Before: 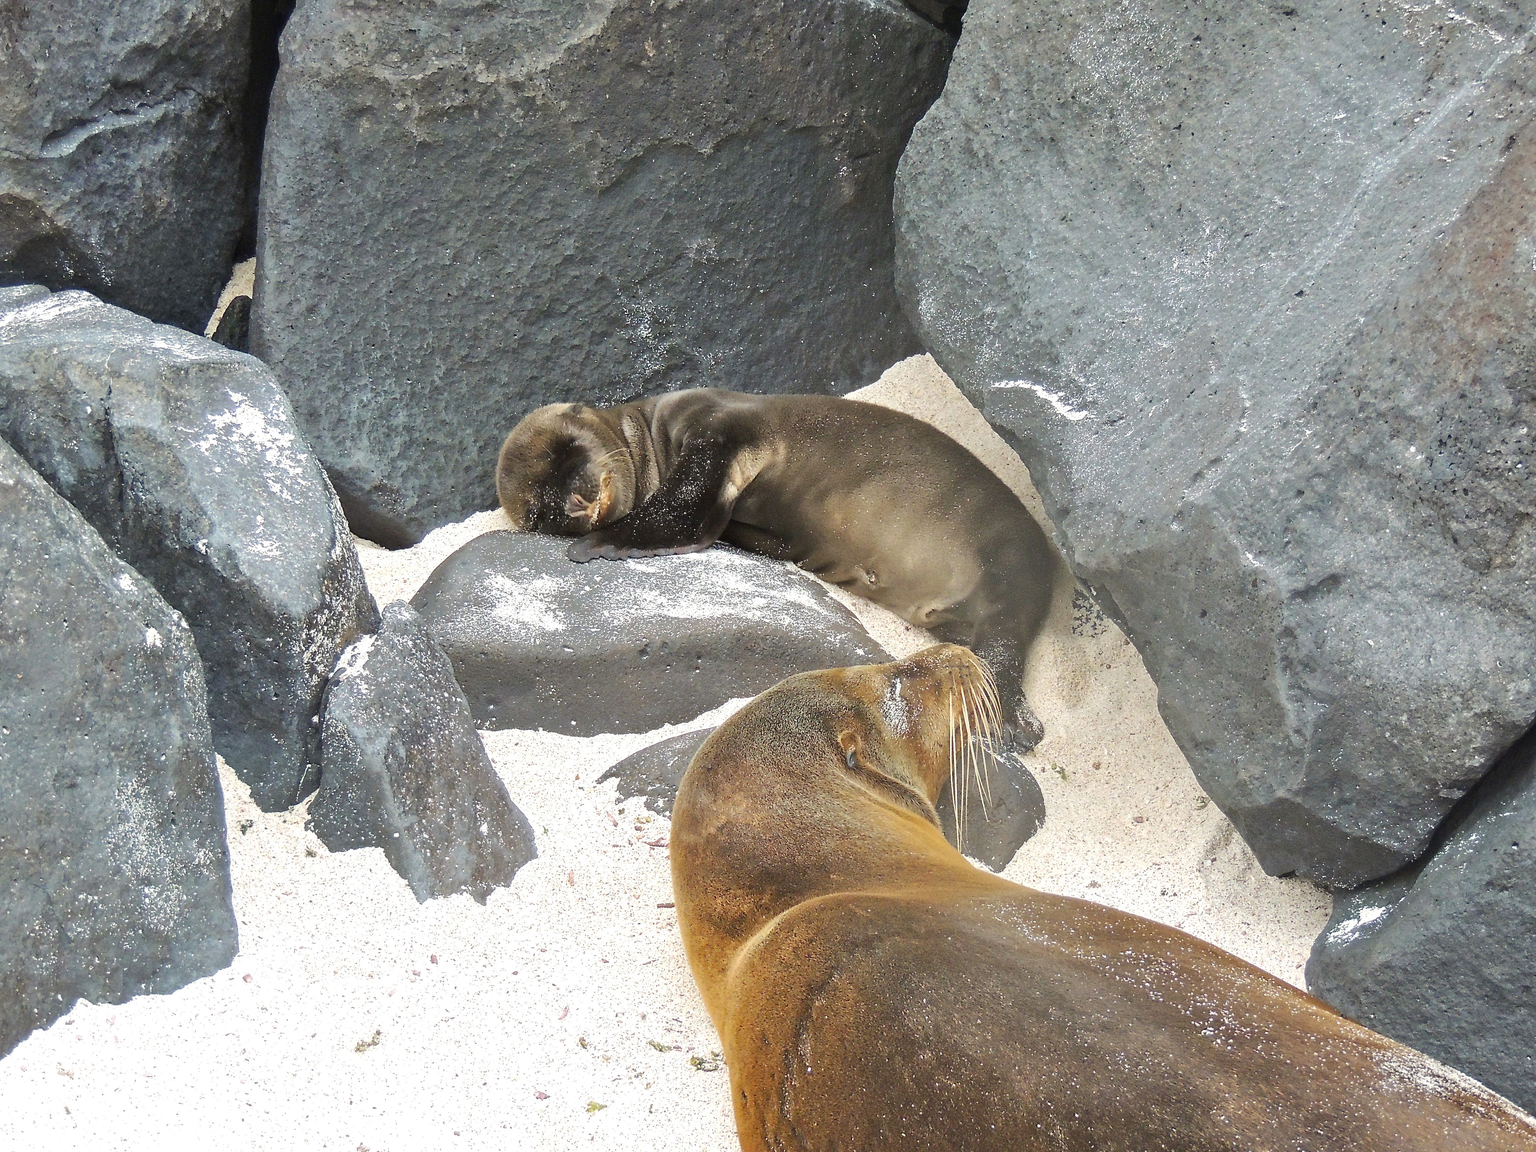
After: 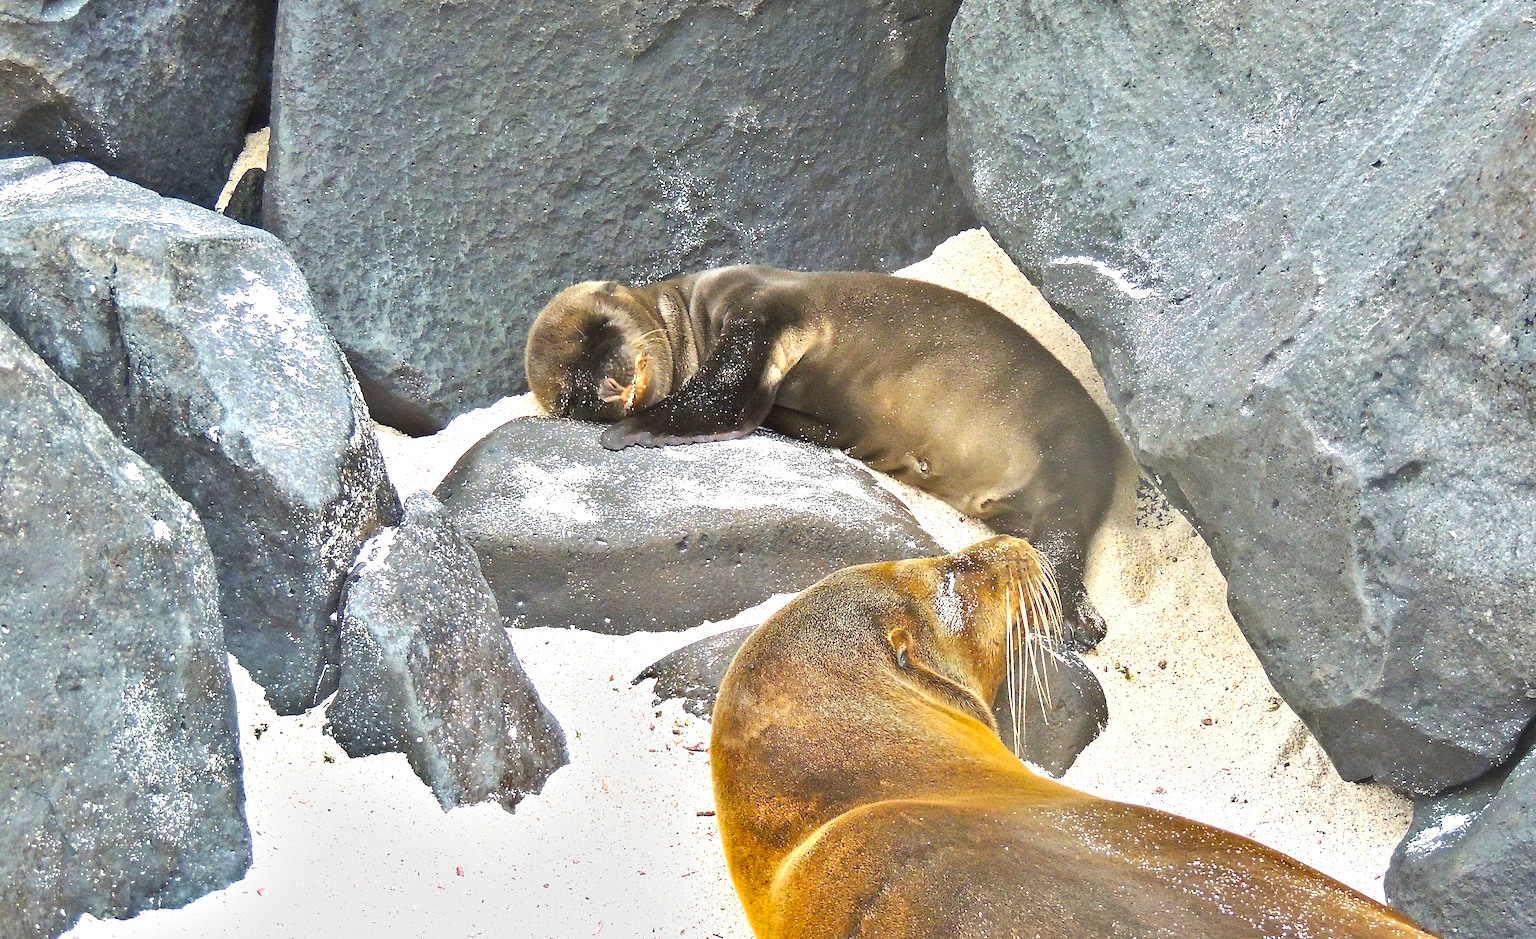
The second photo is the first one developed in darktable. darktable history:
crop and rotate: angle 0.087°, top 11.969%, right 5.528%, bottom 10.985%
exposure: black level correction 0, exposure 0.695 EV, compensate highlight preservation false
shadows and highlights: soften with gaussian
color balance rgb: perceptual saturation grading › global saturation 30.6%
